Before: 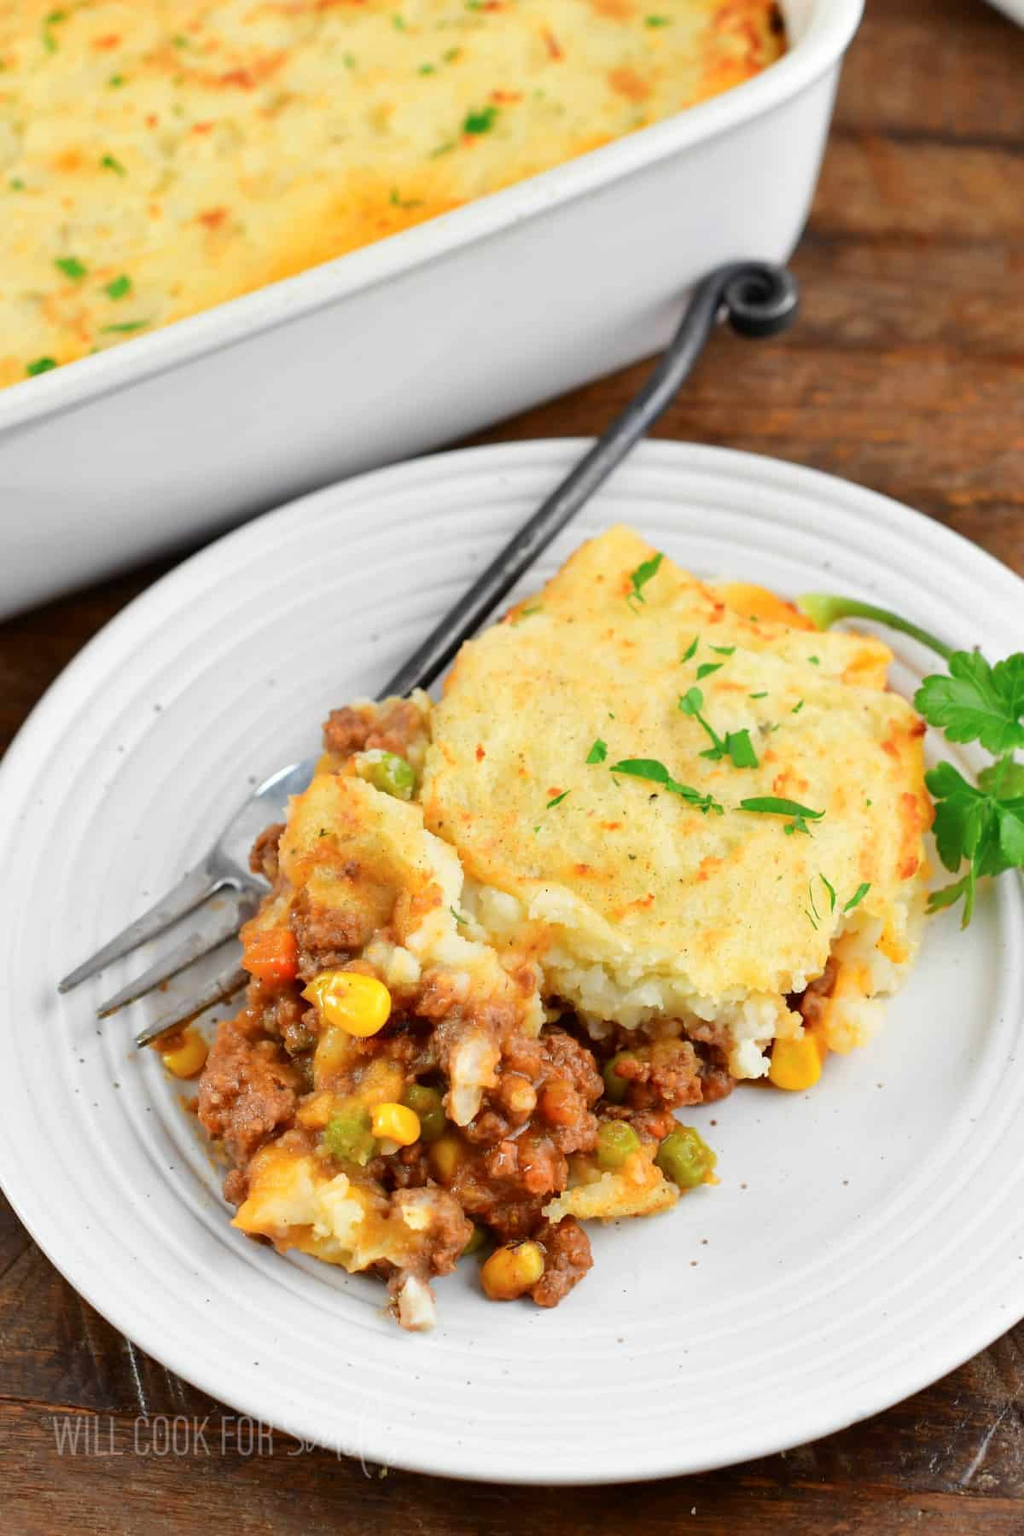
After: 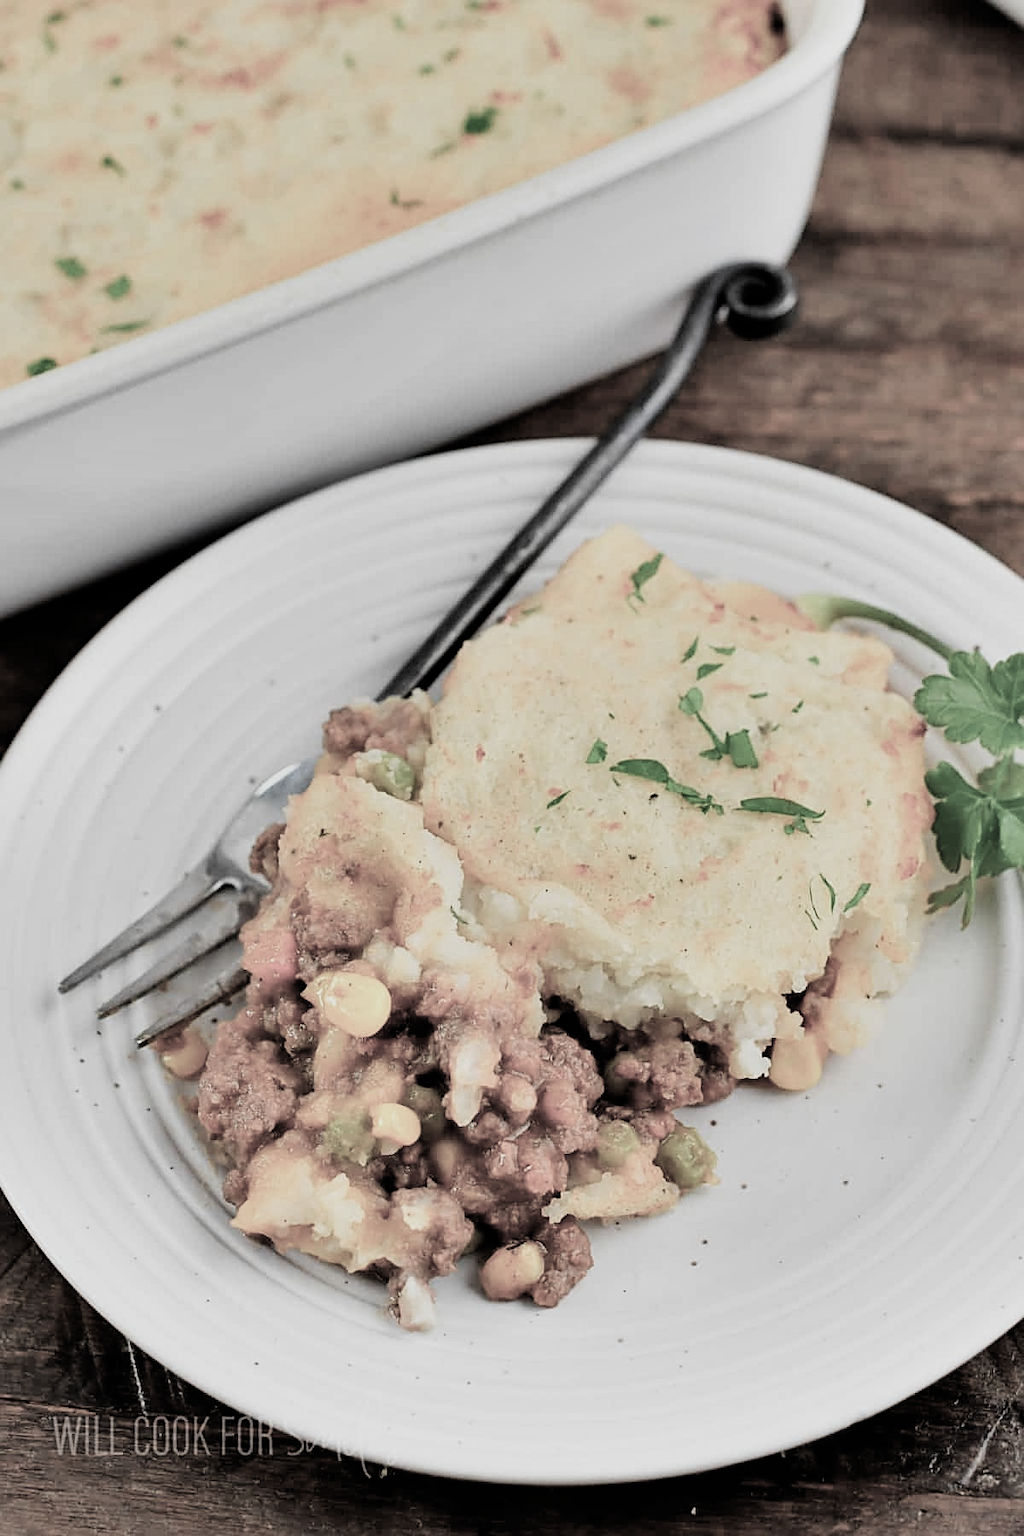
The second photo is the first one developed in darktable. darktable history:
shadows and highlights: shadows 33.38, highlights -46.68, compress 49.81%, soften with gaussian
sharpen: on, module defaults
filmic rgb: black relative exposure -5.14 EV, white relative exposure 3.95 EV, threshold 5.96 EV, hardness 2.9, contrast 1.3, highlights saturation mix -29.35%, color science v4 (2020), enable highlight reconstruction true
